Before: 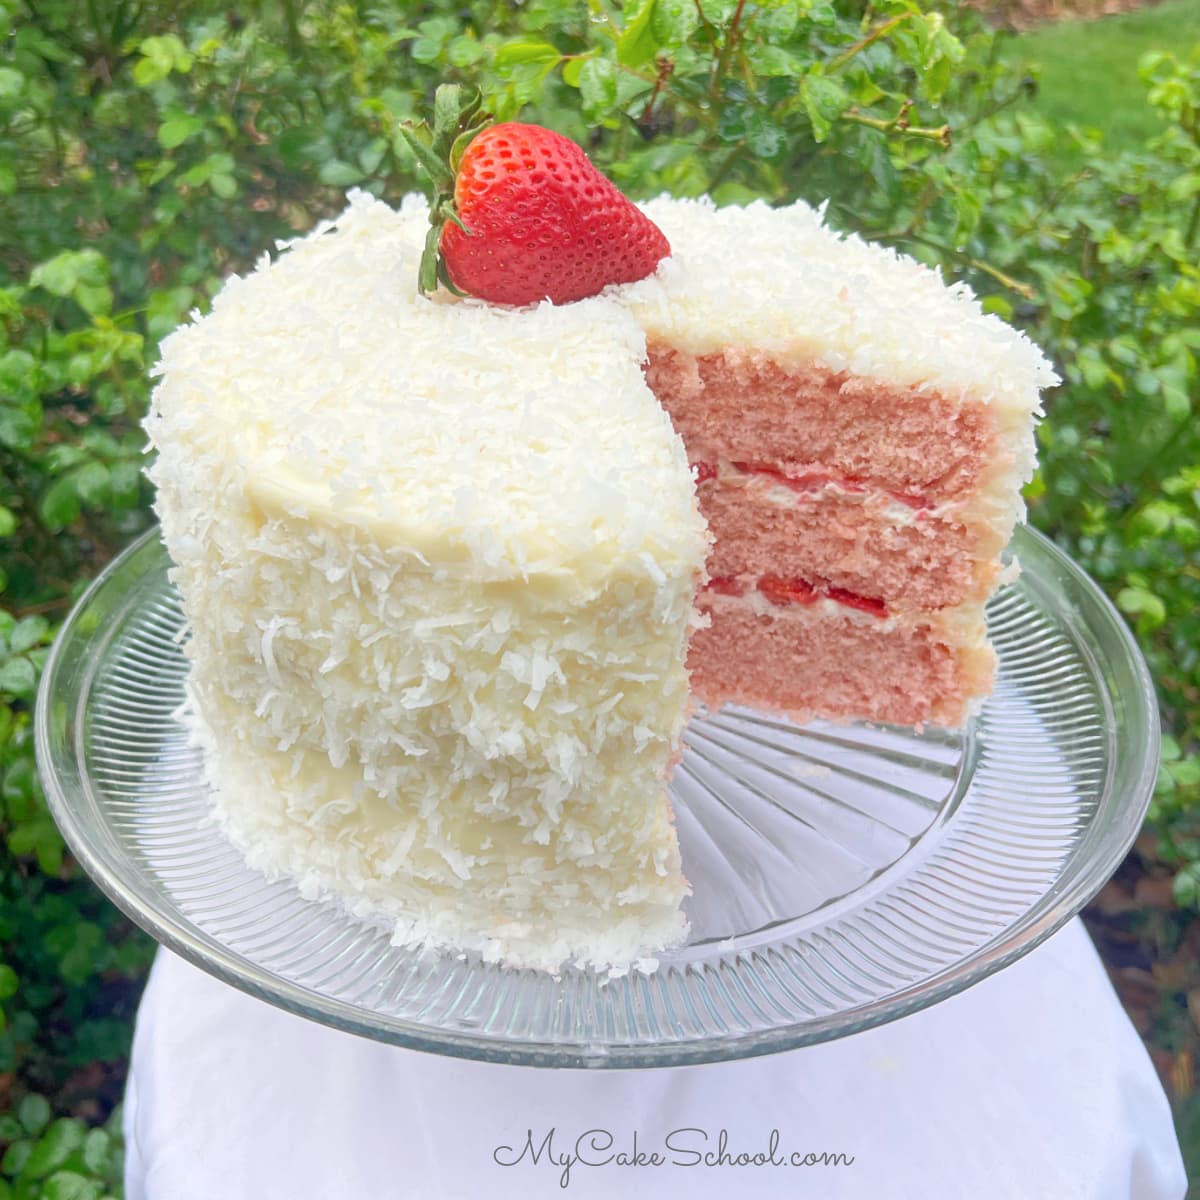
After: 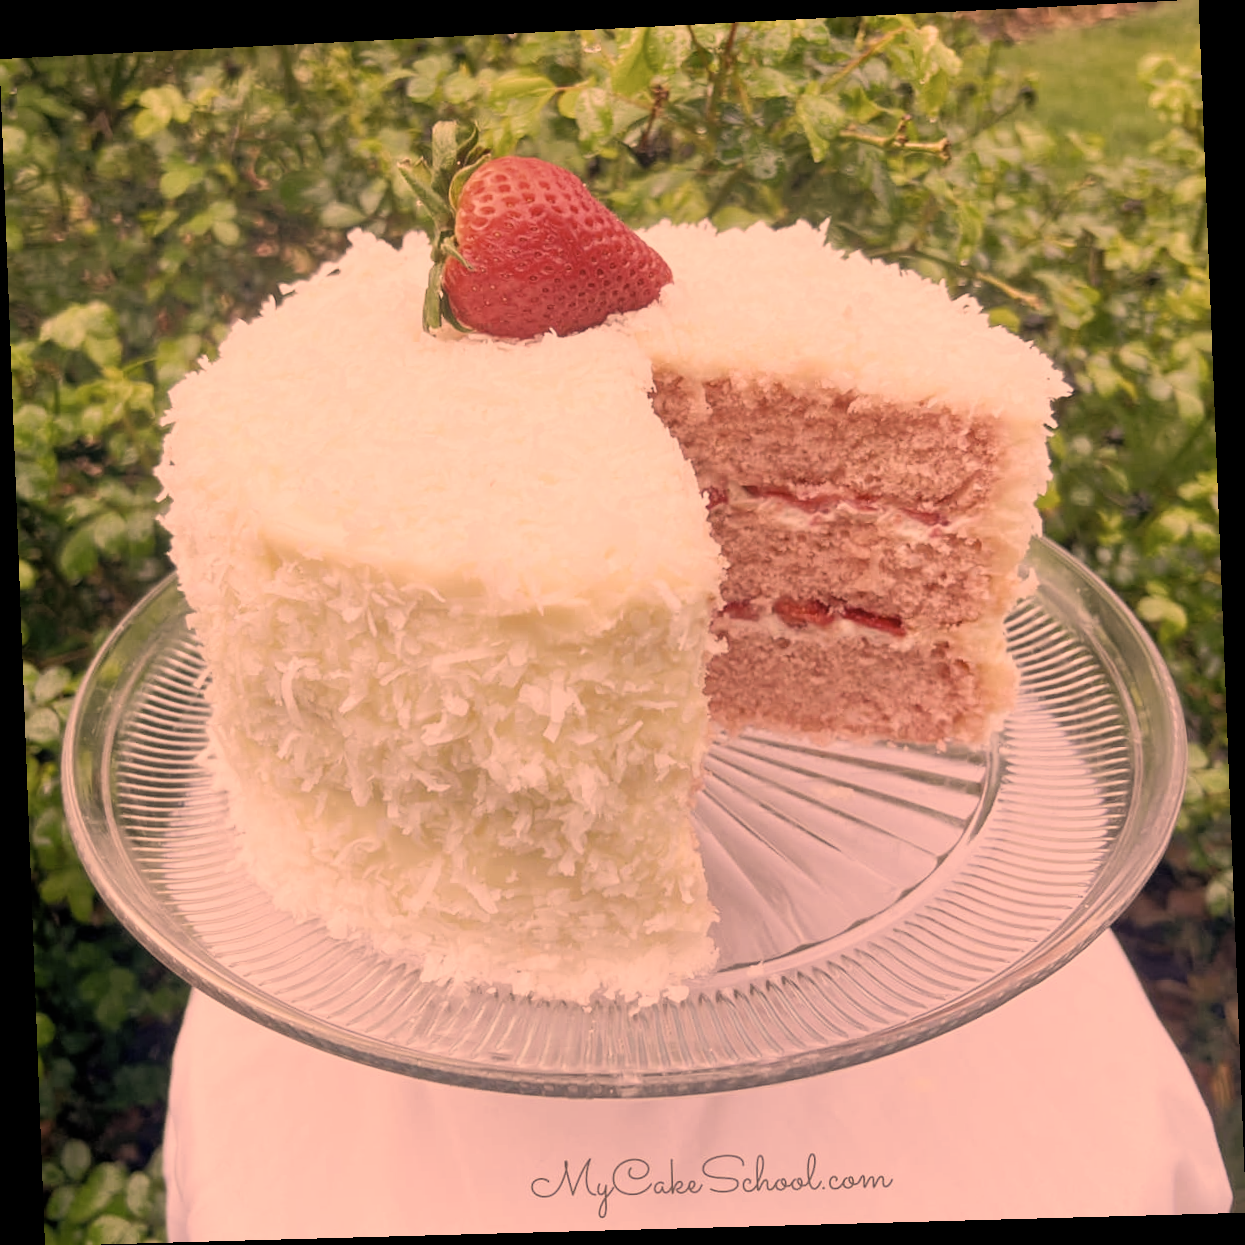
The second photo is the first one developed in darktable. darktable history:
rotate and perspective: rotation -2.22°, lens shift (horizontal) -0.022, automatic cropping off
filmic rgb: middle gray luminance 21.73%, black relative exposure -14 EV, white relative exposure 2.96 EV, threshold 6 EV, target black luminance 0%, hardness 8.81, latitude 59.69%, contrast 1.208, highlights saturation mix 5%, shadows ↔ highlights balance 41.6%, add noise in highlights 0, color science v3 (2019), use custom middle-gray values true, iterations of high-quality reconstruction 0, contrast in highlights soft, enable highlight reconstruction true
color correction: highlights a* 40, highlights b* 40, saturation 0.69
